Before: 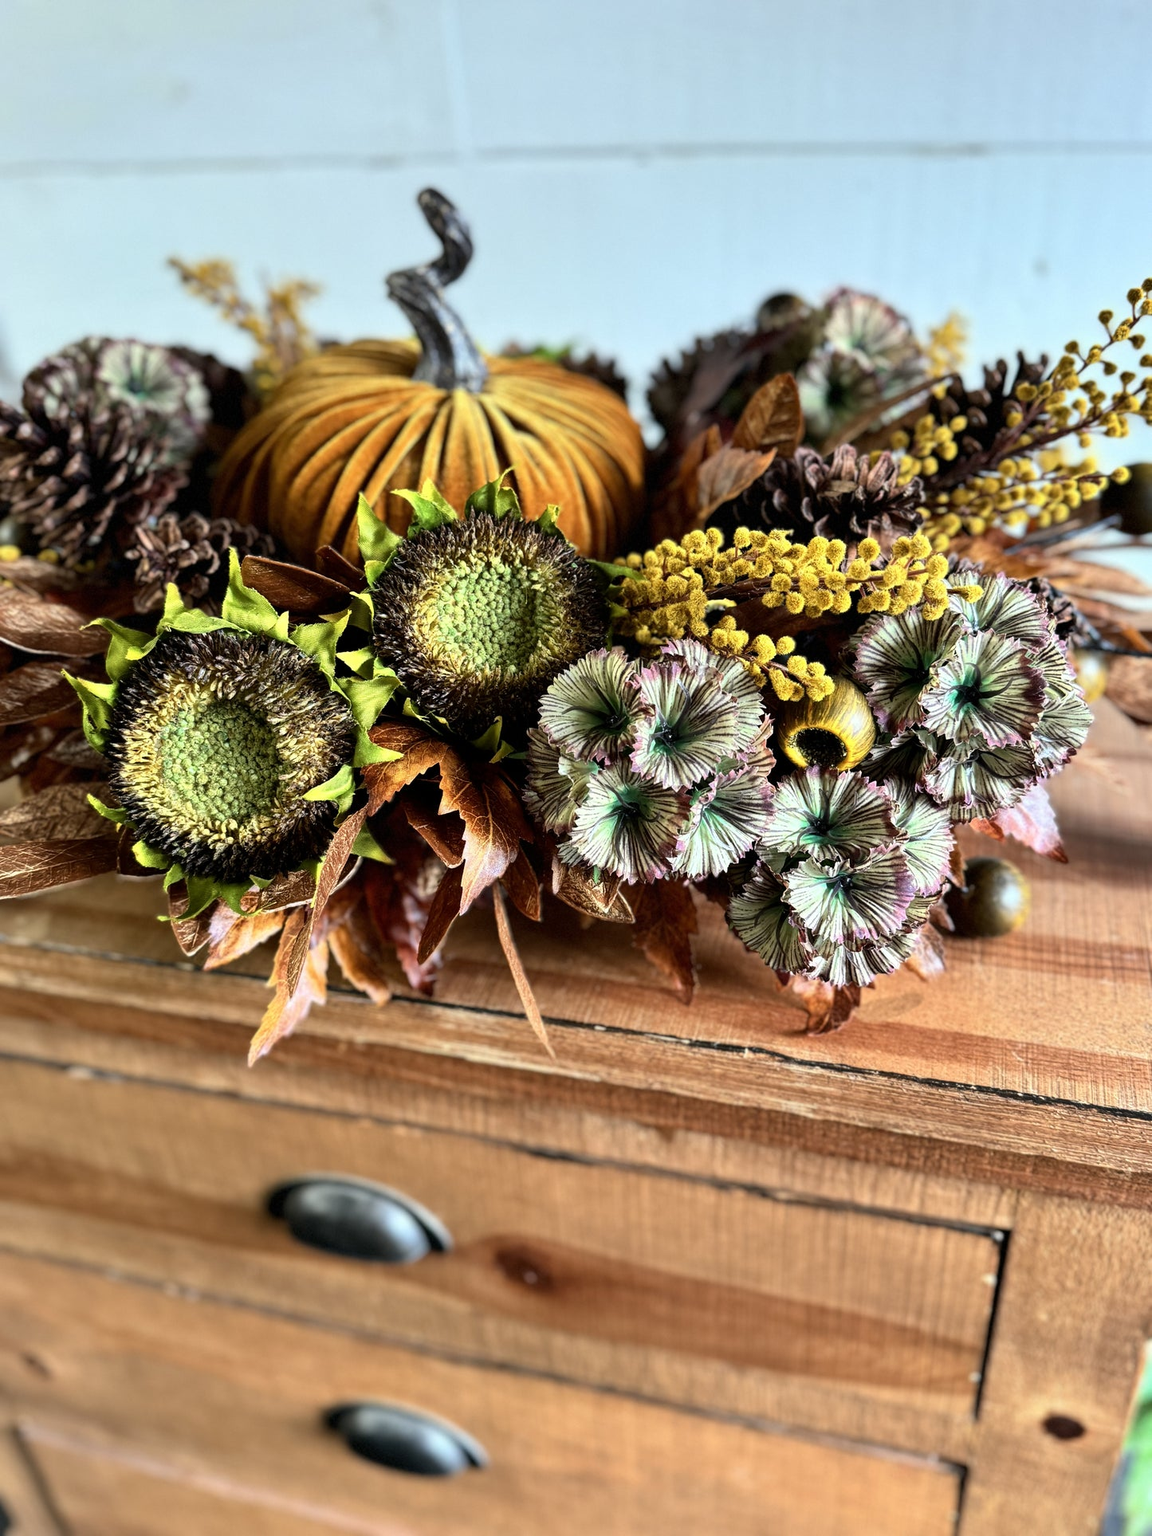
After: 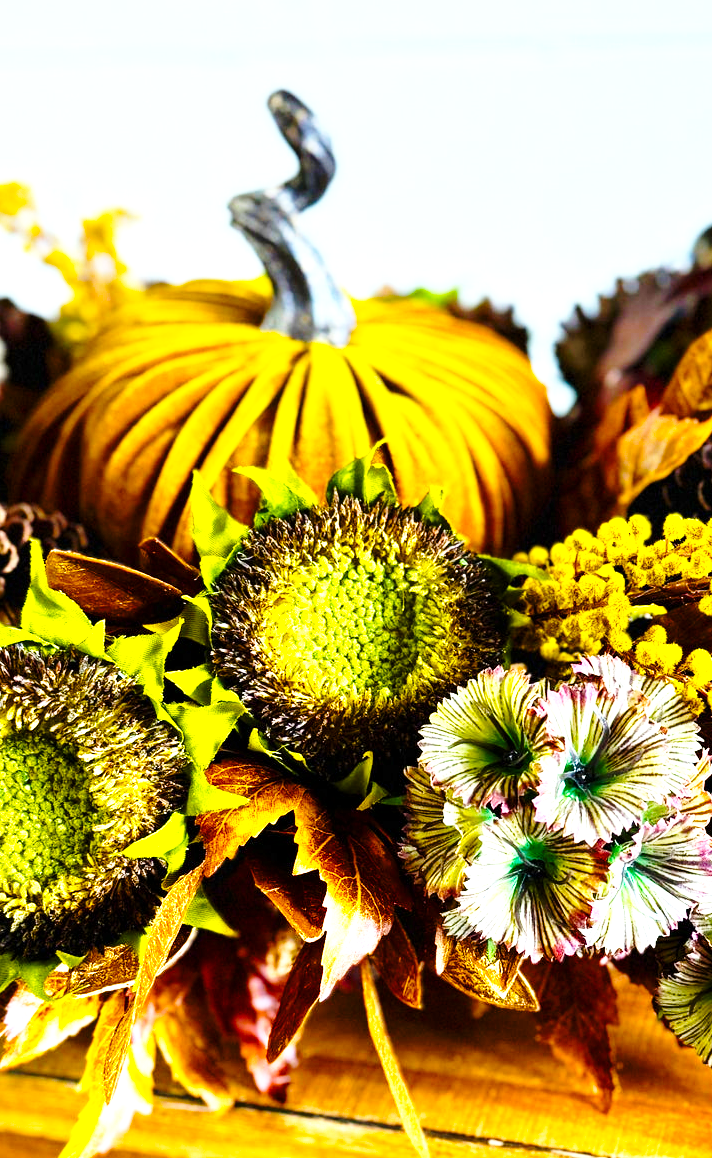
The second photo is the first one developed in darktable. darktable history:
crop: left 17.835%, top 7.675%, right 32.881%, bottom 32.213%
color balance rgb: linear chroma grading › global chroma 25%, perceptual saturation grading › global saturation 40%, perceptual brilliance grading › global brilliance 30%, global vibrance 40%
base curve: curves: ch0 [(0, 0) (0.028, 0.03) (0.121, 0.232) (0.46, 0.748) (0.859, 0.968) (1, 1)], preserve colors none
